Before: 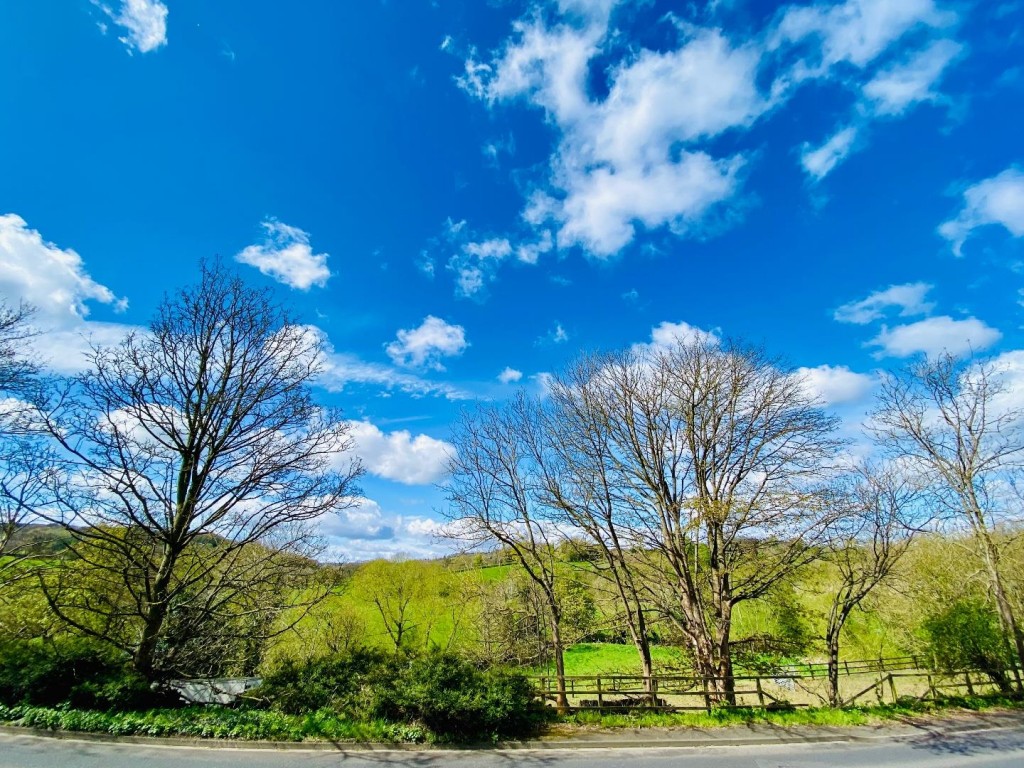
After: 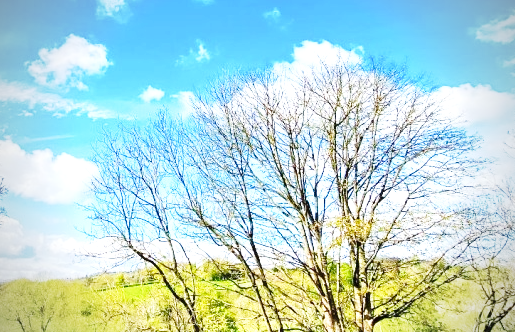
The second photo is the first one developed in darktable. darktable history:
exposure: black level correction 0, exposure 0.953 EV, compensate exposure bias true, compensate highlight preservation false
vignetting: fall-off start 71.74%
base curve: curves: ch0 [(0, 0) (0.028, 0.03) (0.121, 0.232) (0.46, 0.748) (0.859, 0.968) (1, 1)], preserve colors none
crop: left 35.03%, top 36.625%, right 14.663%, bottom 20.057%
